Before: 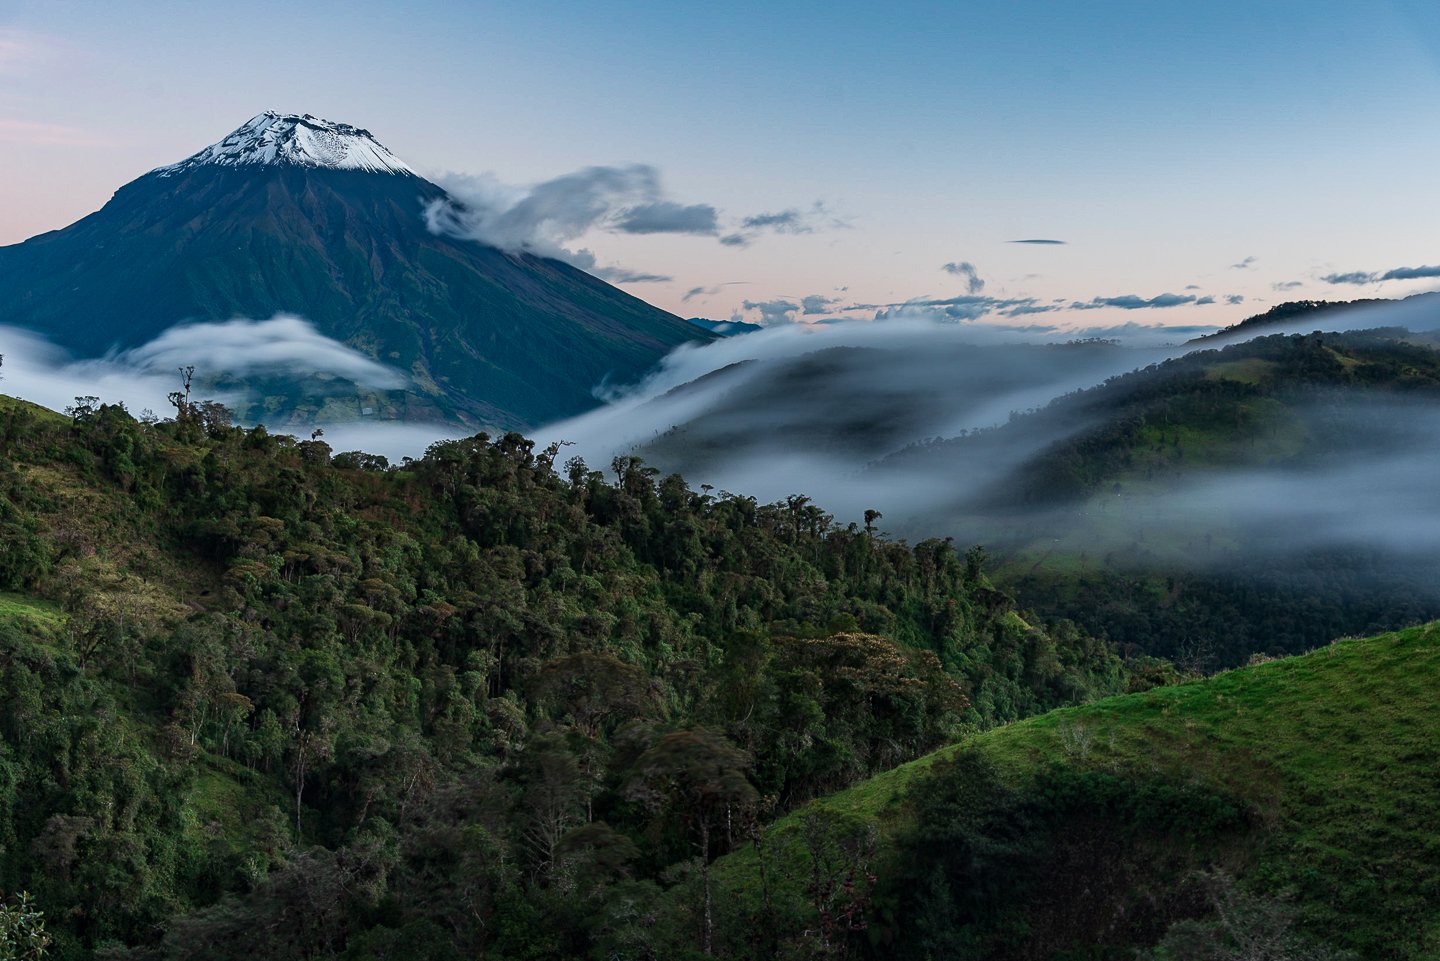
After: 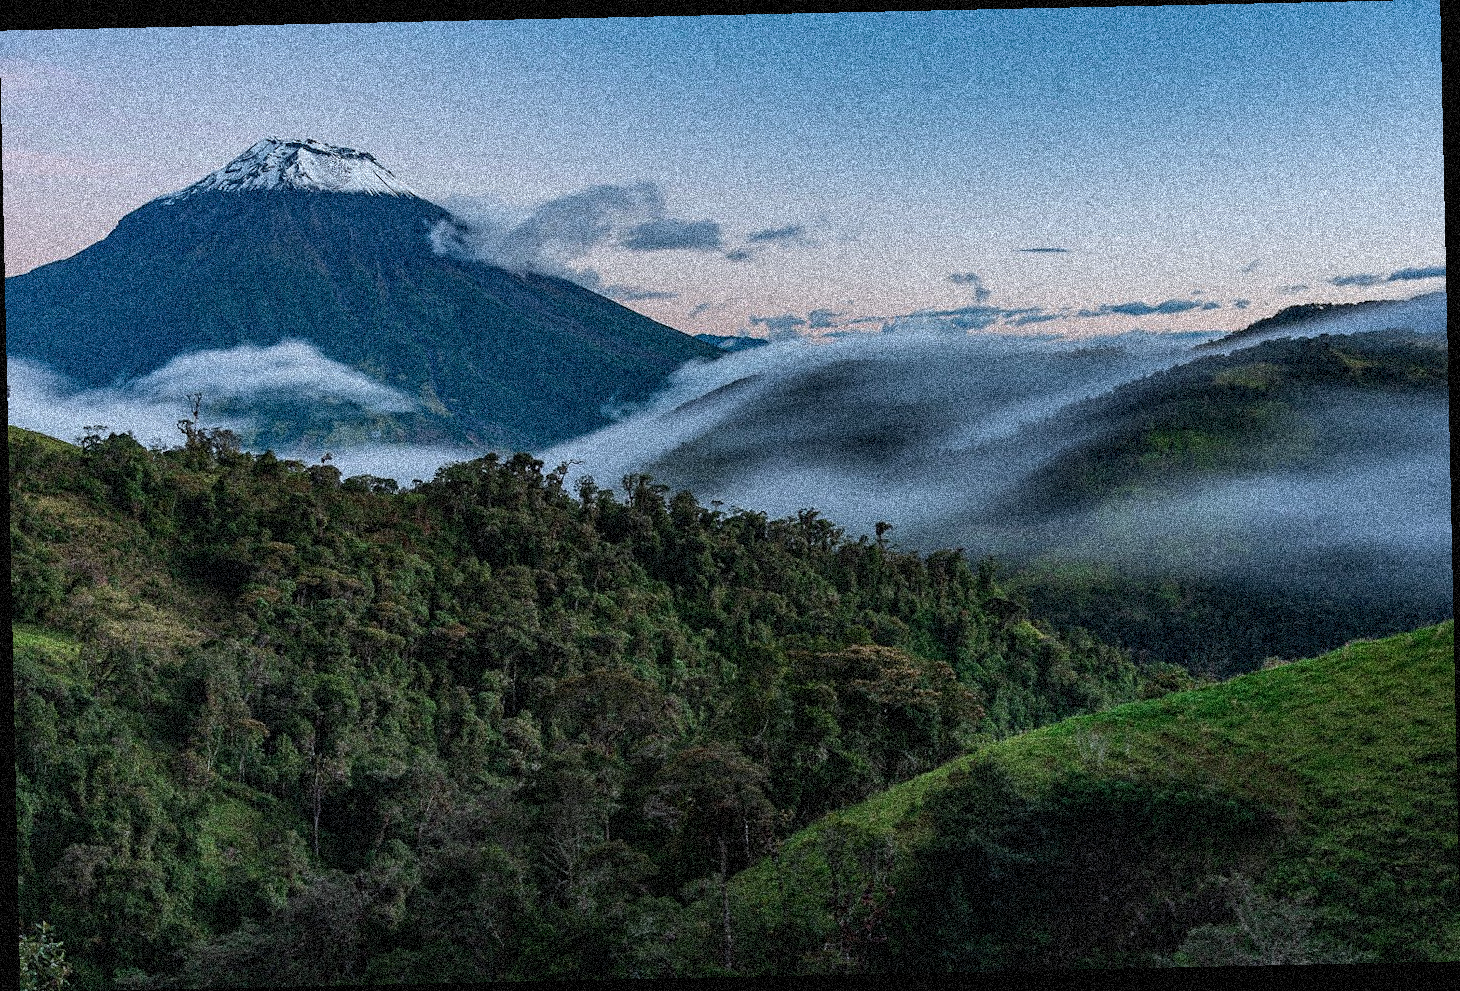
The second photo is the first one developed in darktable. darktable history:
rotate and perspective: rotation -1.24°, automatic cropping off
grain: coarseness 3.75 ISO, strength 100%, mid-tones bias 0%
local contrast: highlights 100%, shadows 100%, detail 120%, midtone range 0.2
white balance: red 0.974, blue 1.044
shadows and highlights: shadows 30
